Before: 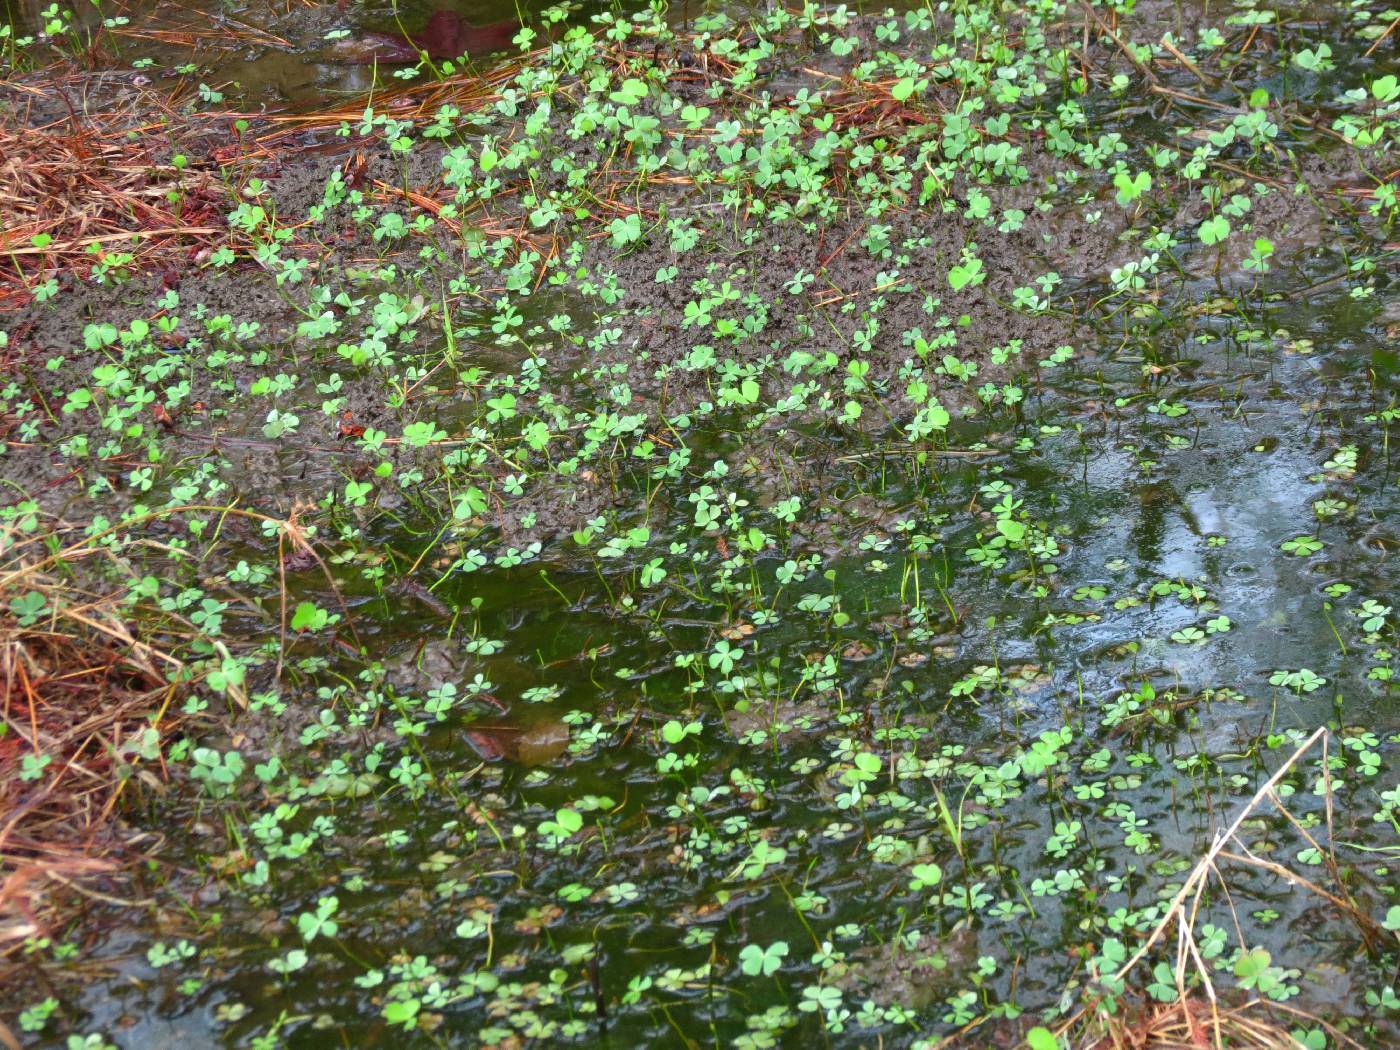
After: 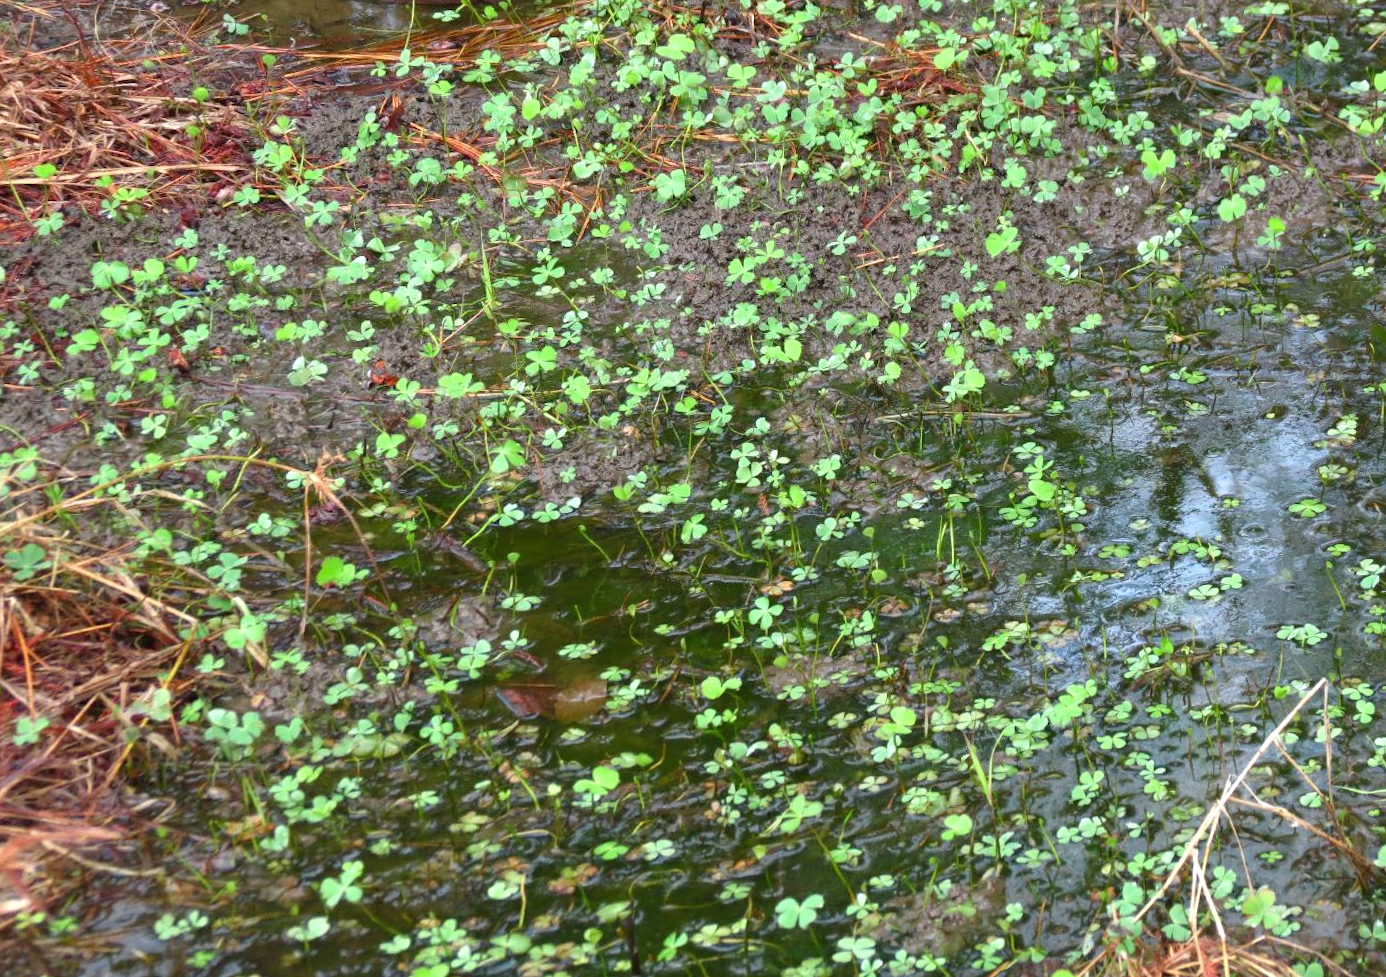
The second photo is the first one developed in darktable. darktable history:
exposure: exposure 0.197 EV, compensate highlight preservation false
rotate and perspective: rotation 0.679°, lens shift (horizontal) 0.136, crop left 0.009, crop right 0.991, crop top 0.078, crop bottom 0.95
